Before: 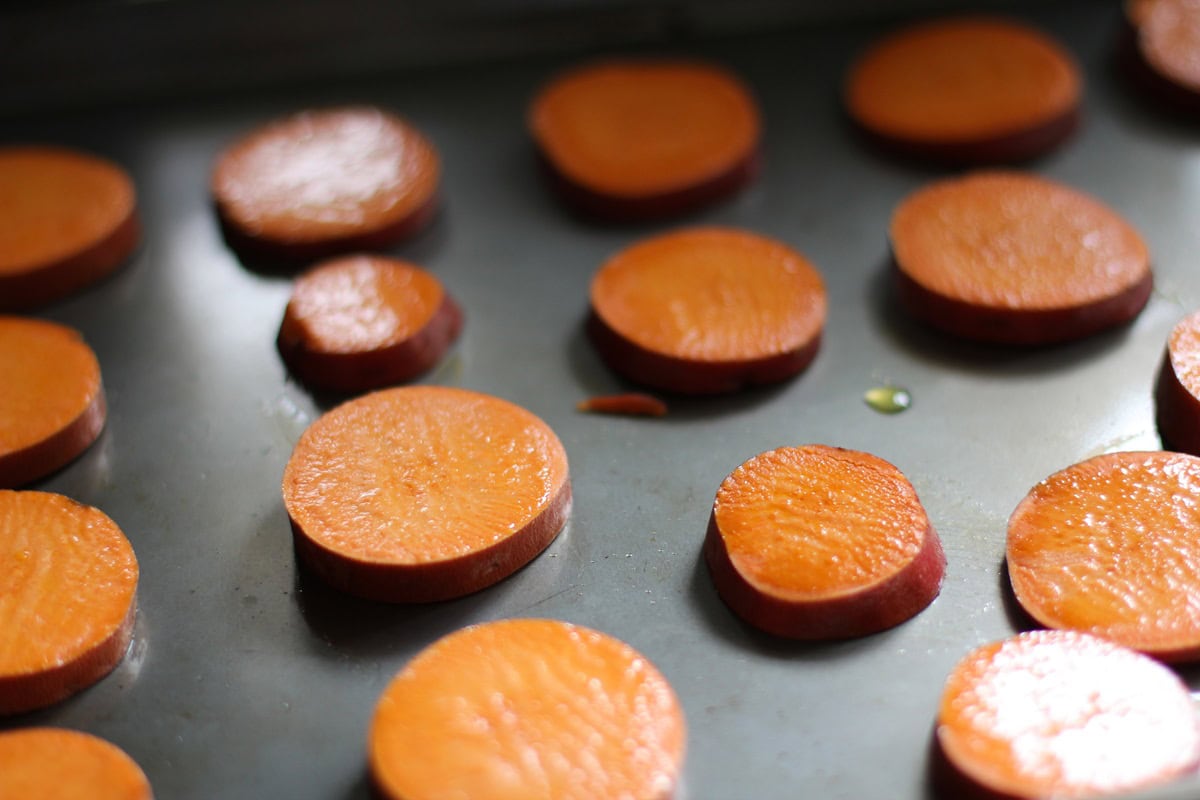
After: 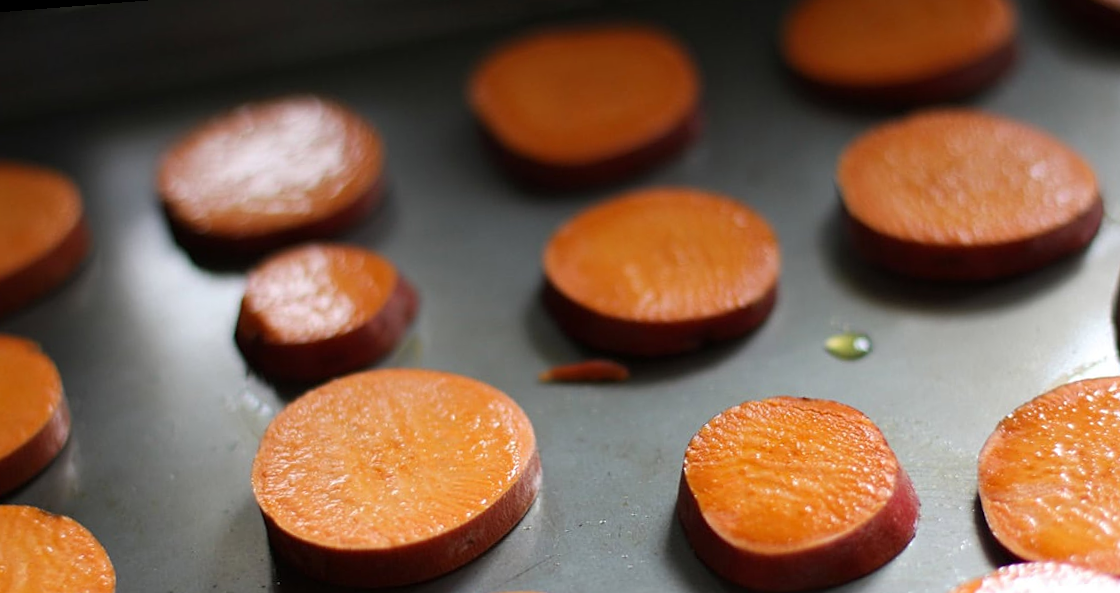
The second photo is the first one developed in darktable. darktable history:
crop: bottom 19.644%
sharpen: amount 0.2
rotate and perspective: rotation -4.57°, crop left 0.054, crop right 0.944, crop top 0.087, crop bottom 0.914
